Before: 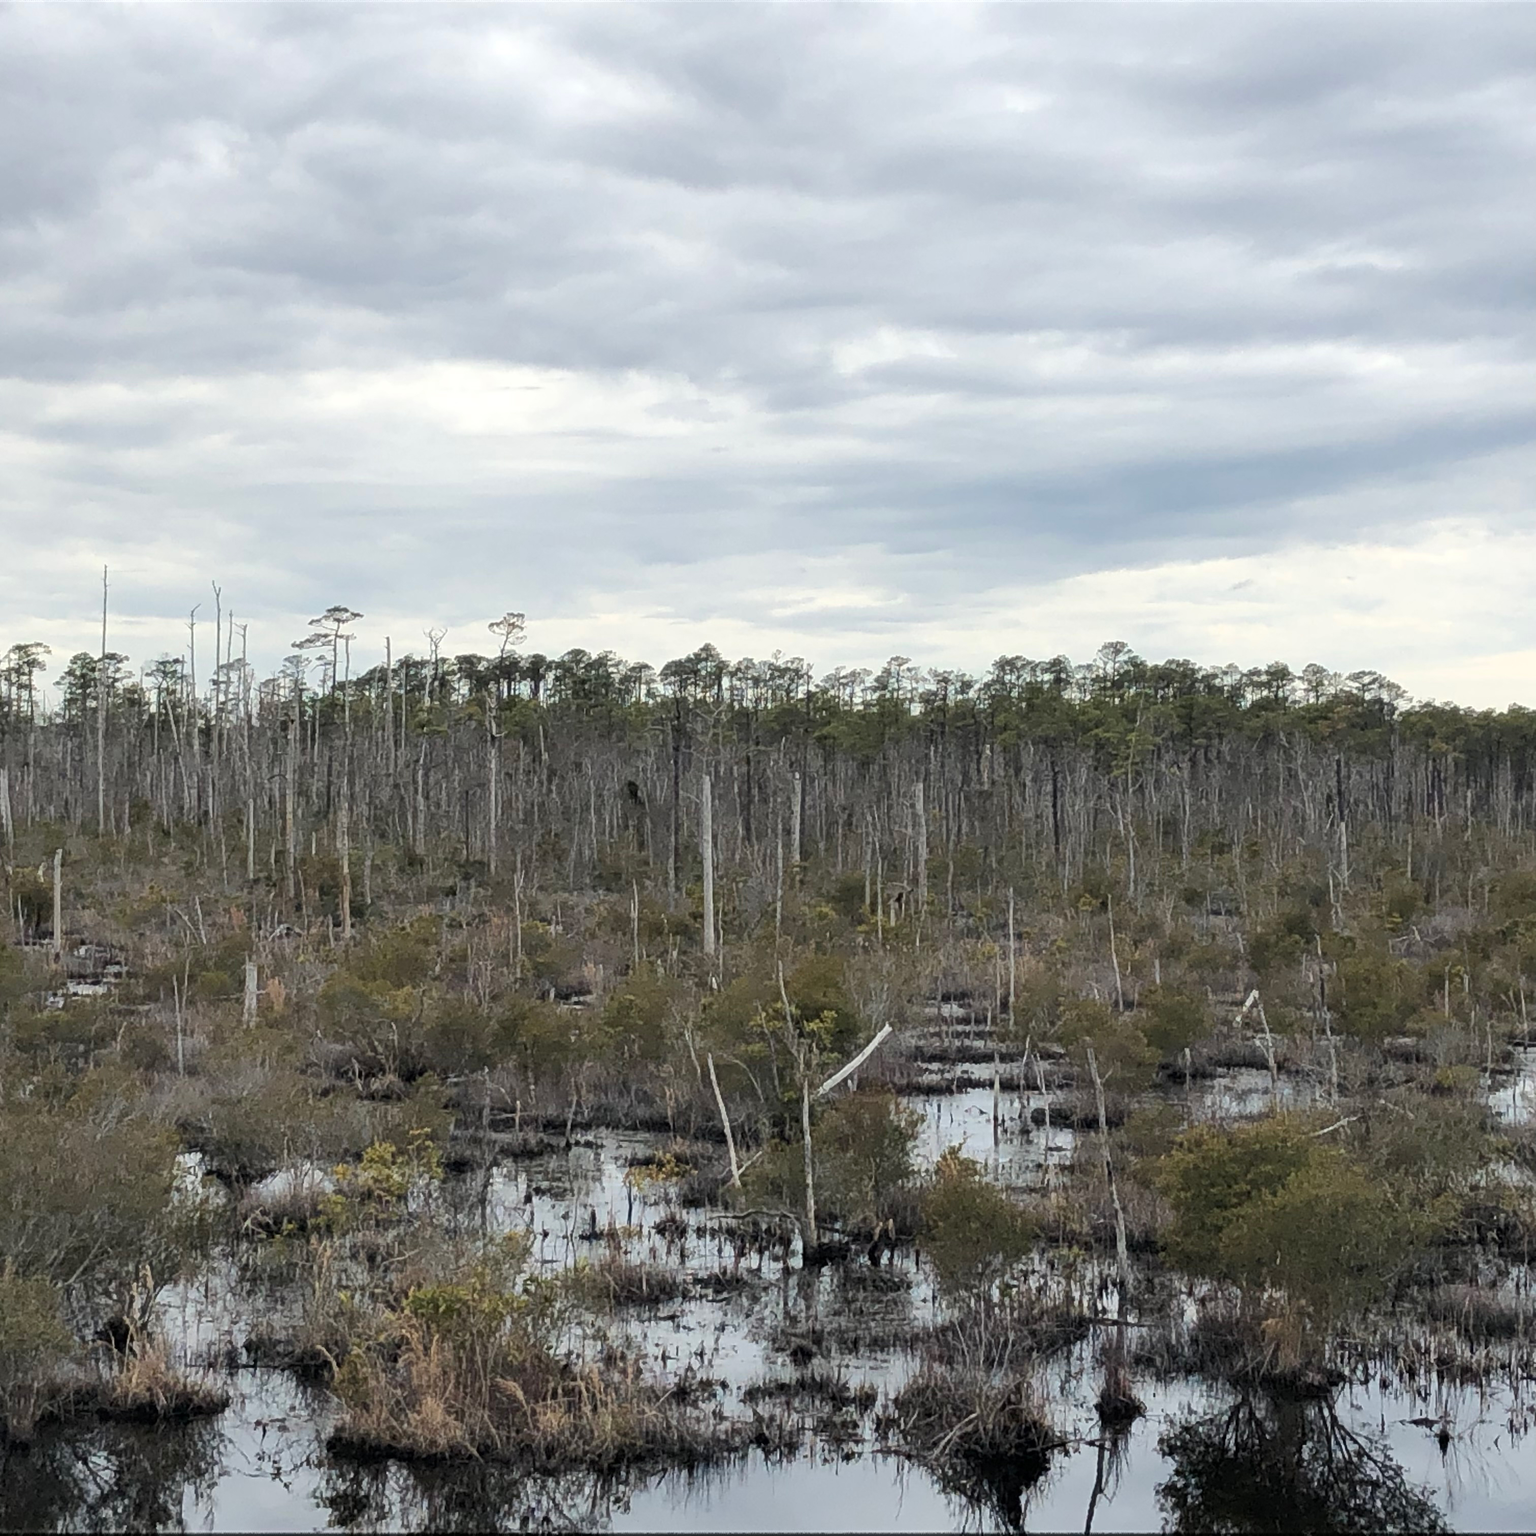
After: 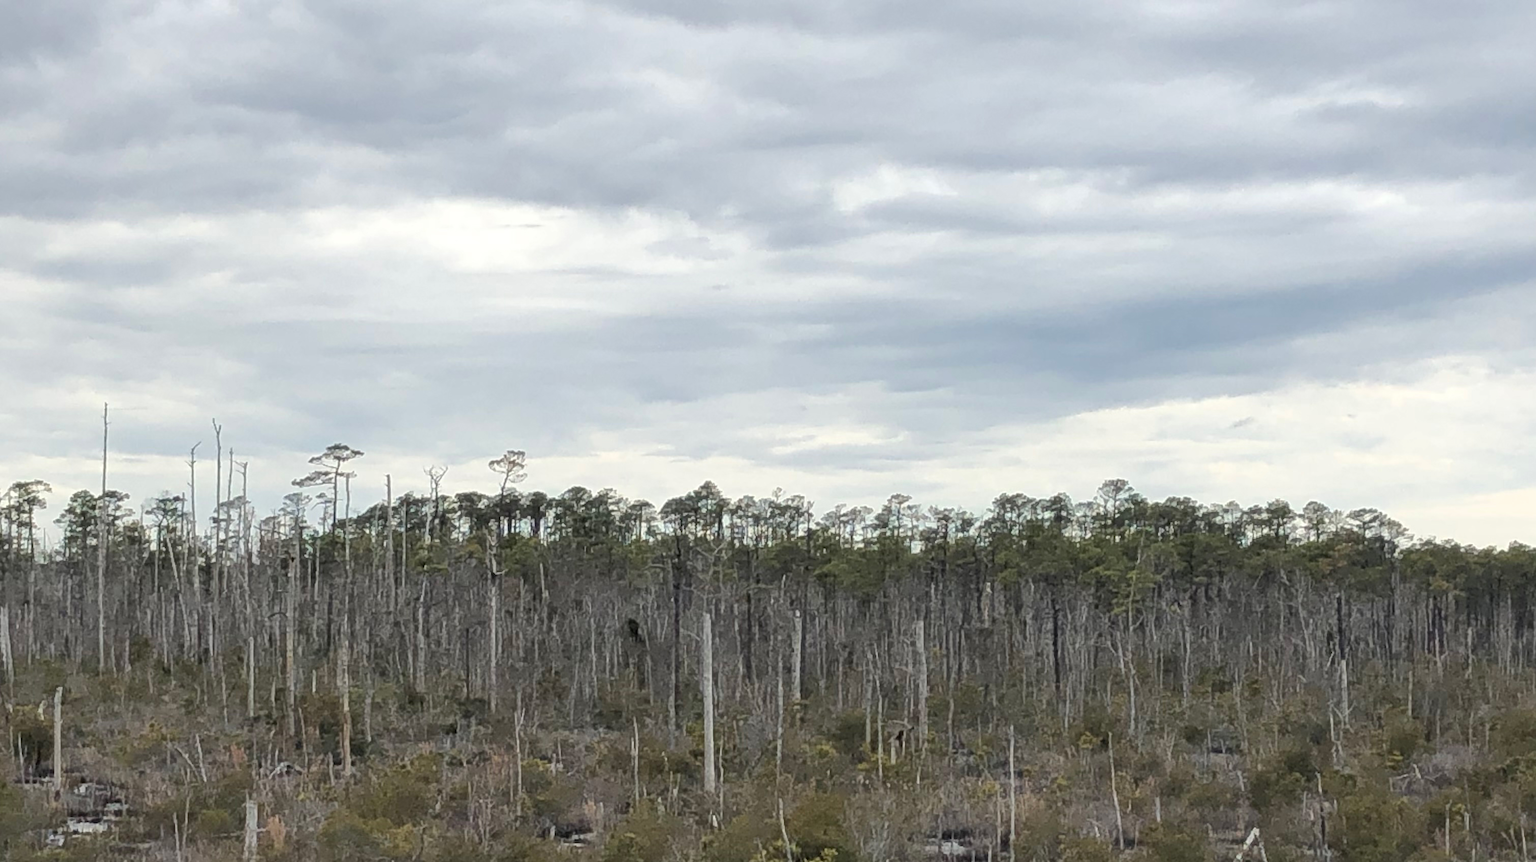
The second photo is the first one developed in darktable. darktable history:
shadows and highlights: shadows 25, highlights -25
crop and rotate: top 10.605%, bottom 33.274%
